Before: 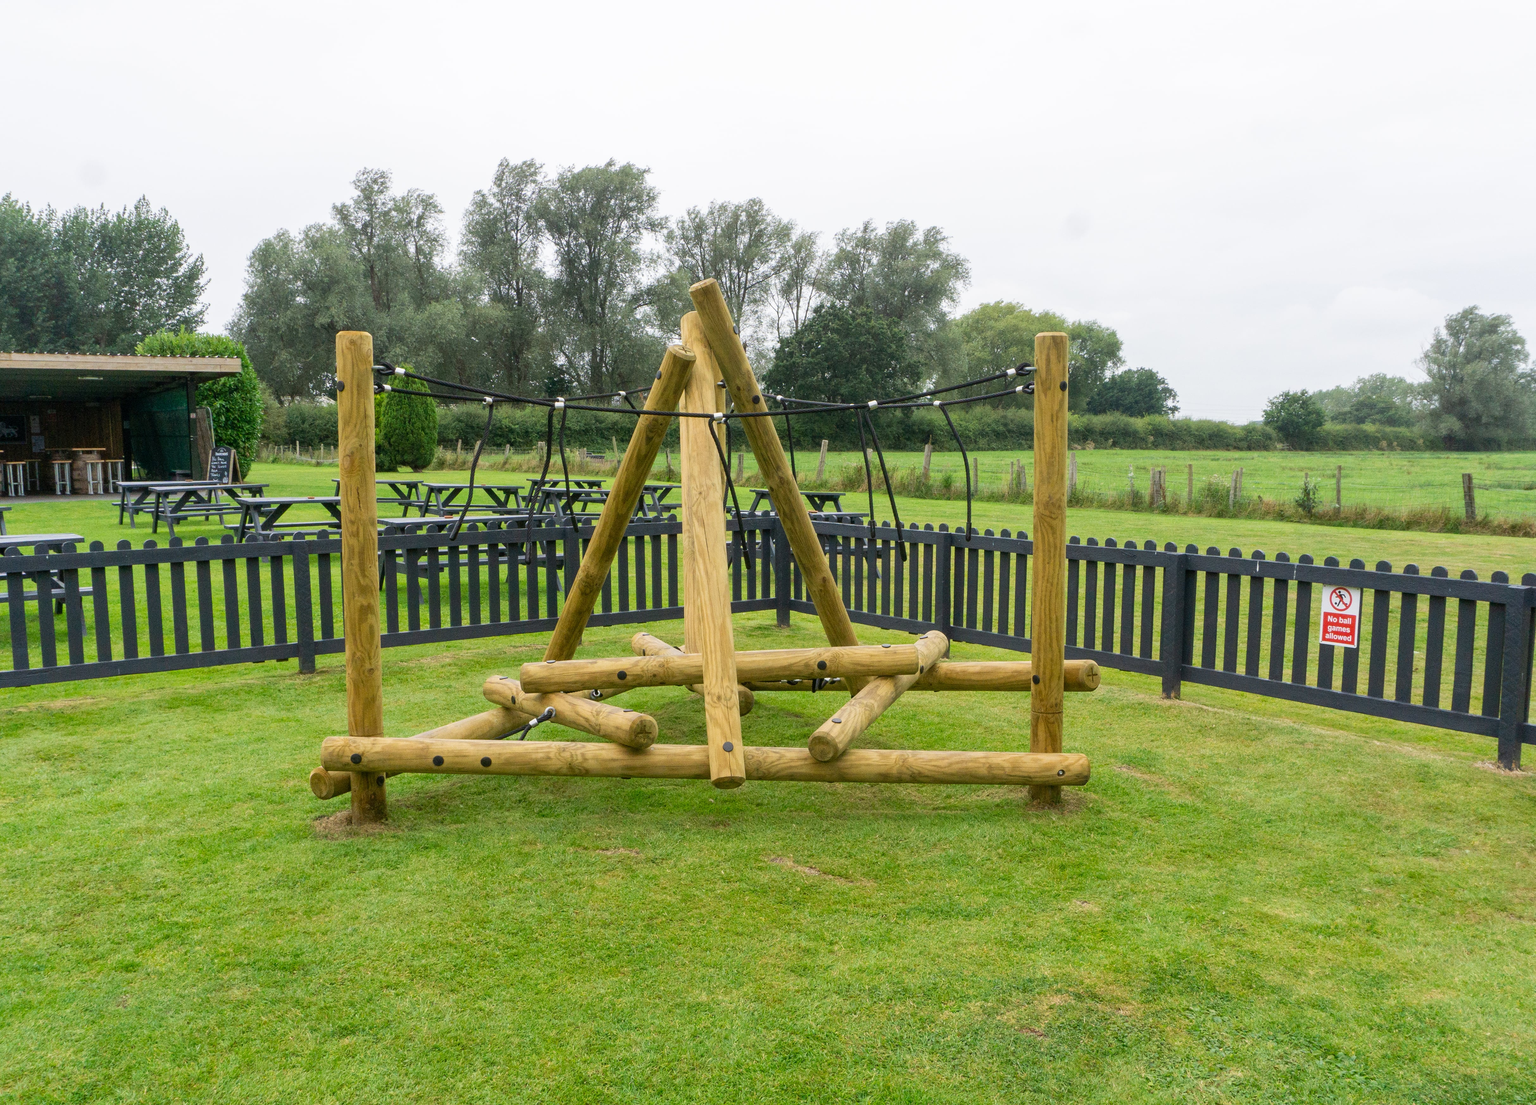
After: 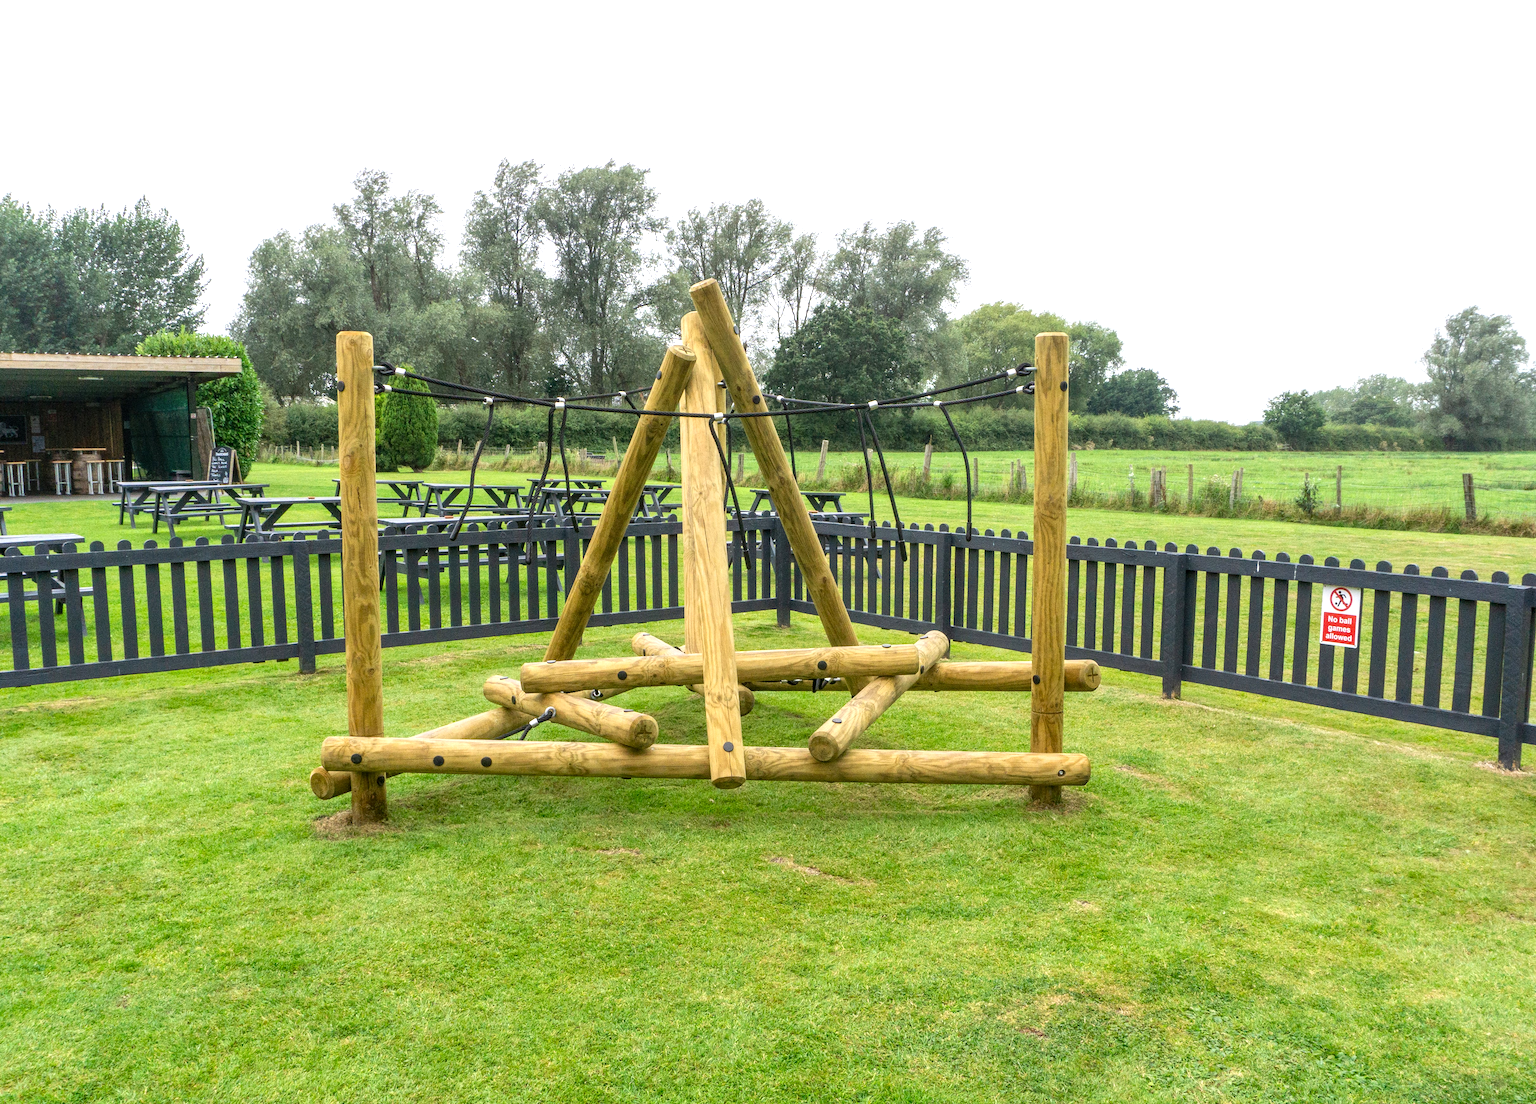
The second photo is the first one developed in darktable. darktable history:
local contrast: on, module defaults
exposure: black level correction 0, exposure 0.5 EV, compensate exposure bias true, compensate highlight preservation false
